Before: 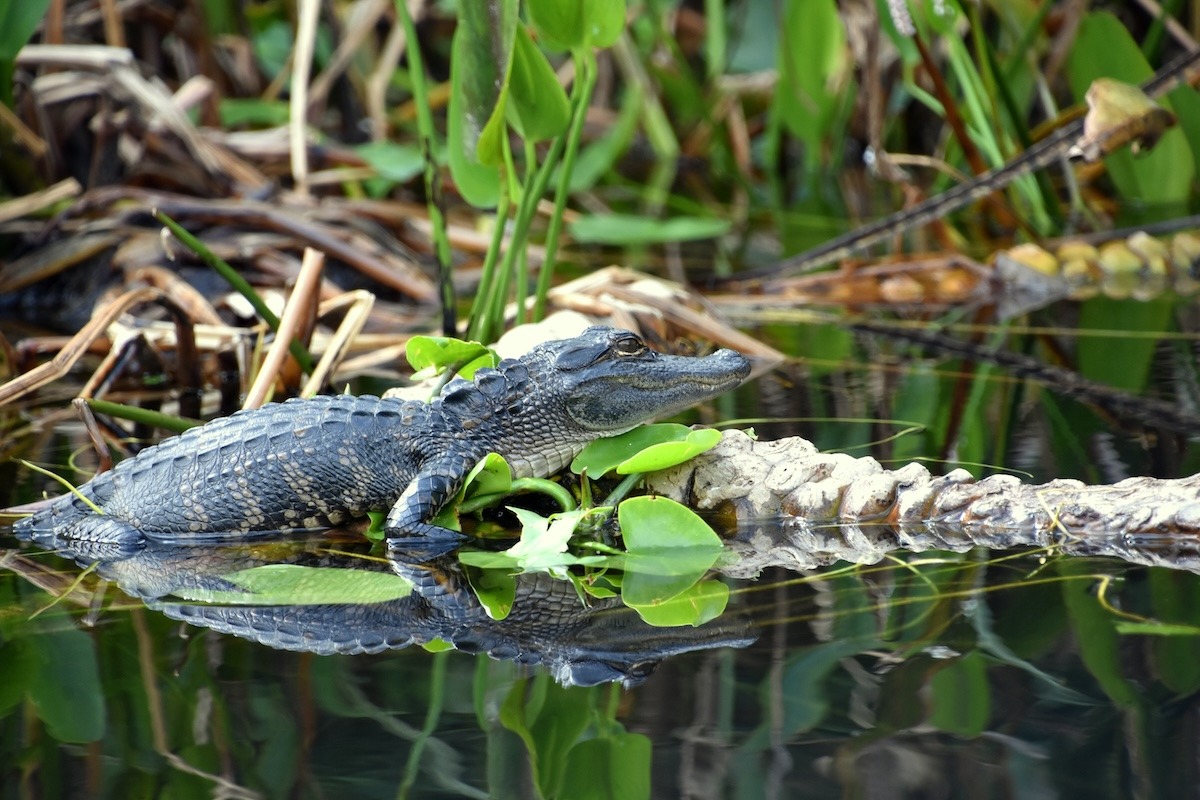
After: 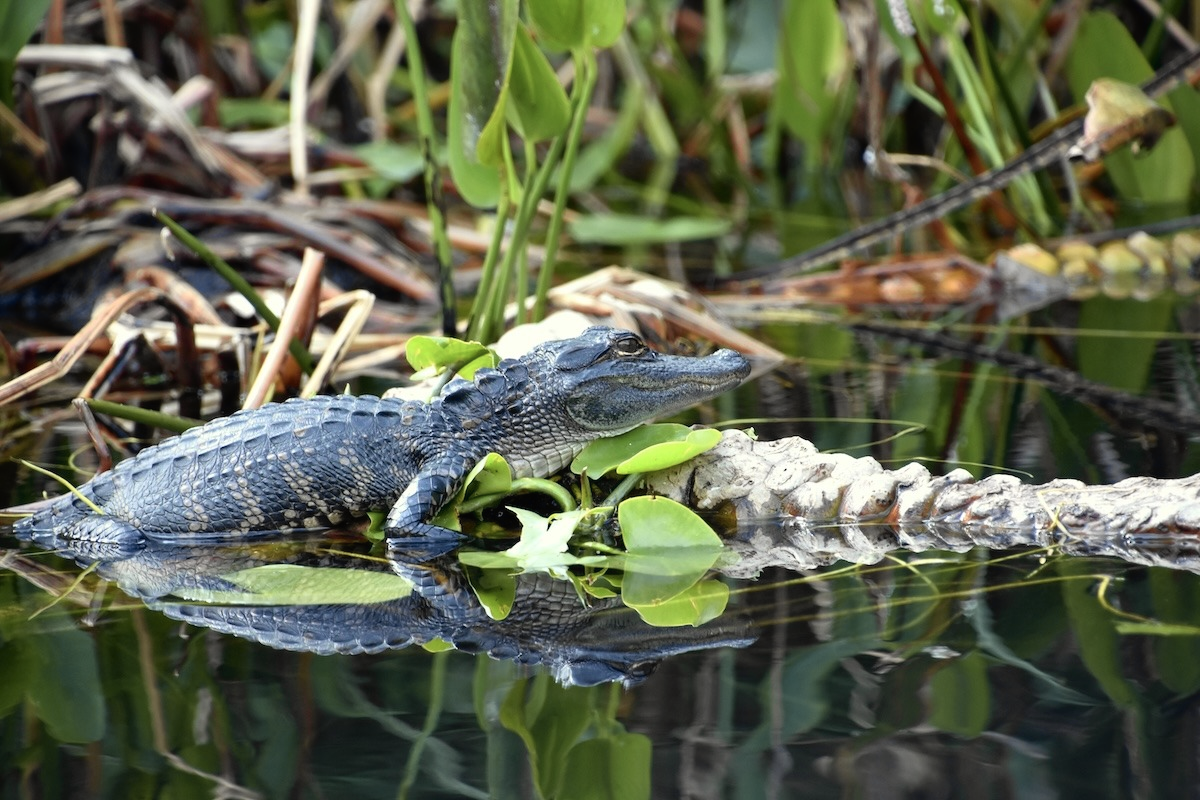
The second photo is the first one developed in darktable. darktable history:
tone curve: curves: ch0 [(0, 0.012) (0.056, 0.046) (0.218, 0.213) (0.606, 0.62) (0.82, 0.846) (1, 1)]; ch1 [(0, 0) (0.226, 0.261) (0.403, 0.437) (0.469, 0.472) (0.495, 0.499) (0.508, 0.503) (0.545, 0.555) (0.59, 0.598) (0.686, 0.728) (1, 1)]; ch2 [(0, 0) (0.269, 0.299) (0.459, 0.45) (0.498, 0.499) (0.523, 0.512) (0.568, 0.558) (0.634, 0.617) (0.698, 0.677) (0.806, 0.769) (1, 1)], color space Lab, independent channels, preserve colors none
